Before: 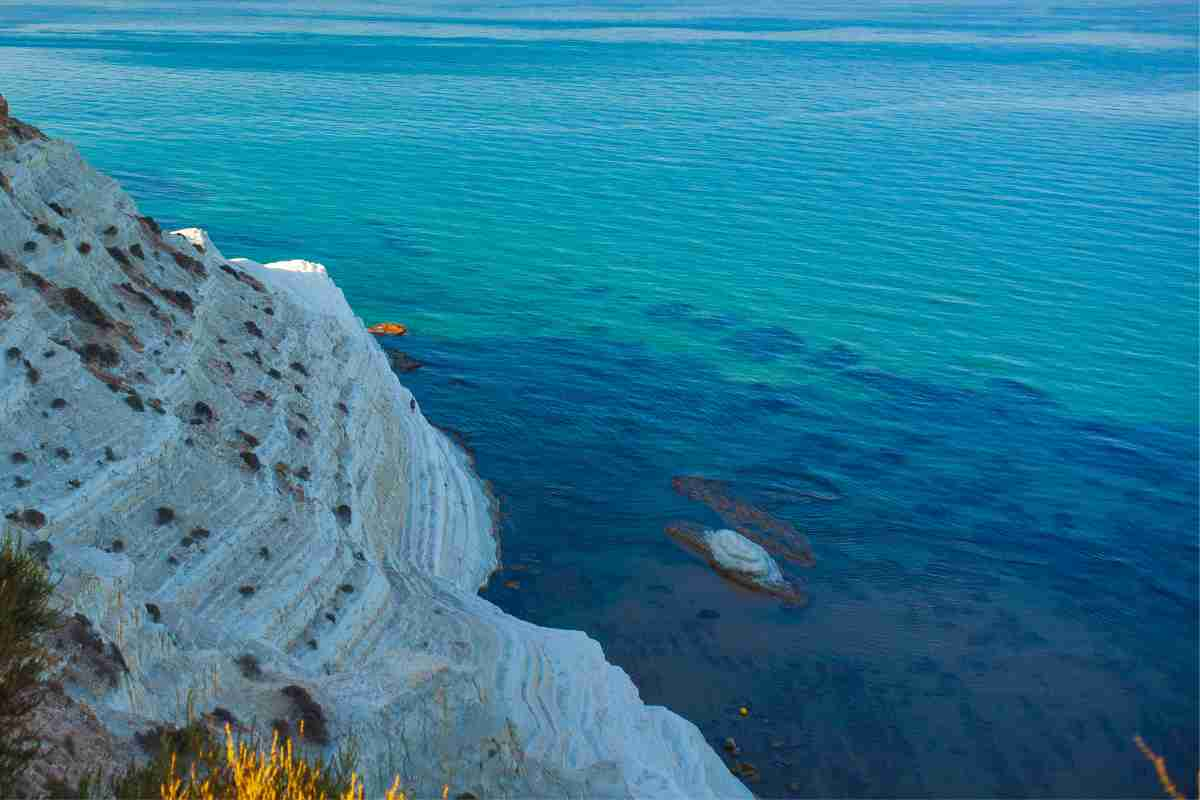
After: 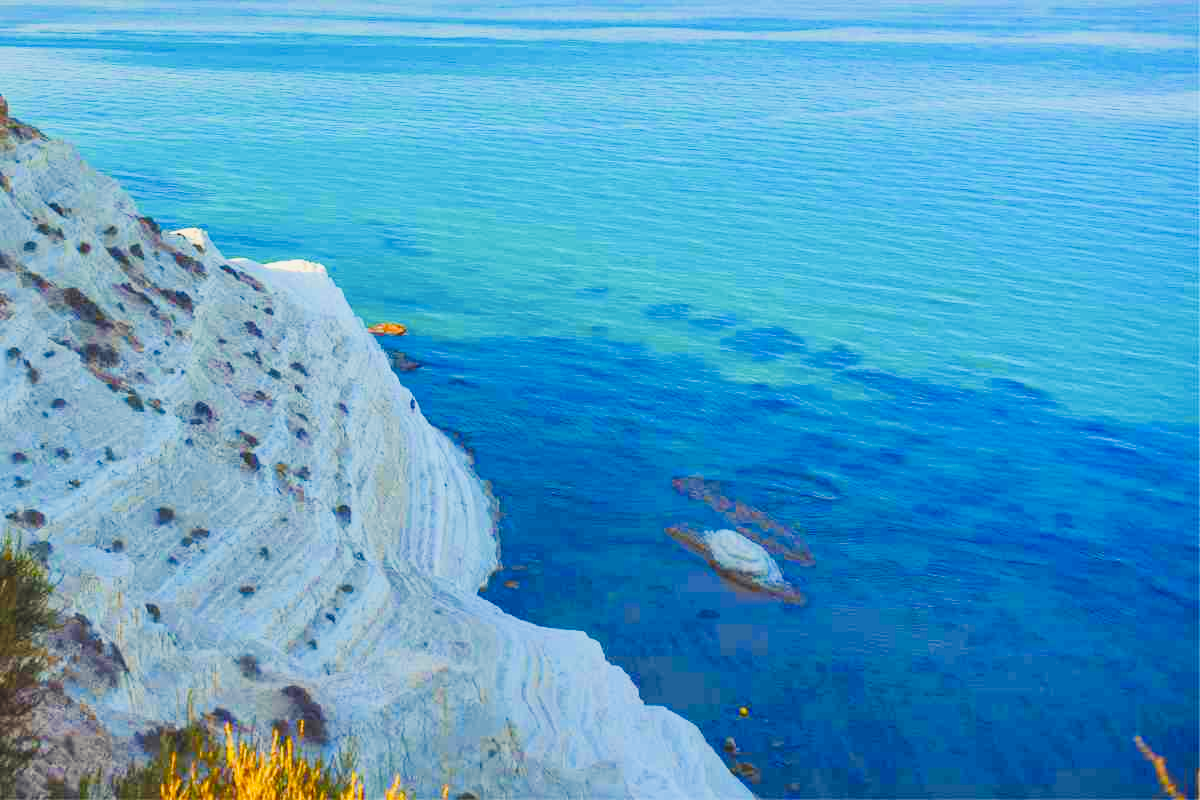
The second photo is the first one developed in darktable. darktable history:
contrast brightness saturation: contrast 0.1, brightness 0.03, saturation 0.09
filmic rgb: black relative exposure -7.65 EV, white relative exposure 4.56 EV, hardness 3.61
white balance: red 0.988, blue 1.017
exposure: exposure 1 EV, compensate highlight preservation false
color contrast: green-magenta contrast 0.8, blue-yellow contrast 1.1, unbound 0
color balance rgb: shadows lift › chroma 3%, shadows lift › hue 280.8°, power › hue 330°, highlights gain › chroma 3%, highlights gain › hue 75.6°, global offset › luminance 2%, perceptual saturation grading › global saturation 20%, perceptual saturation grading › highlights -25%, perceptual saturation grading › shadows 50%, global vibrance 20.33%
